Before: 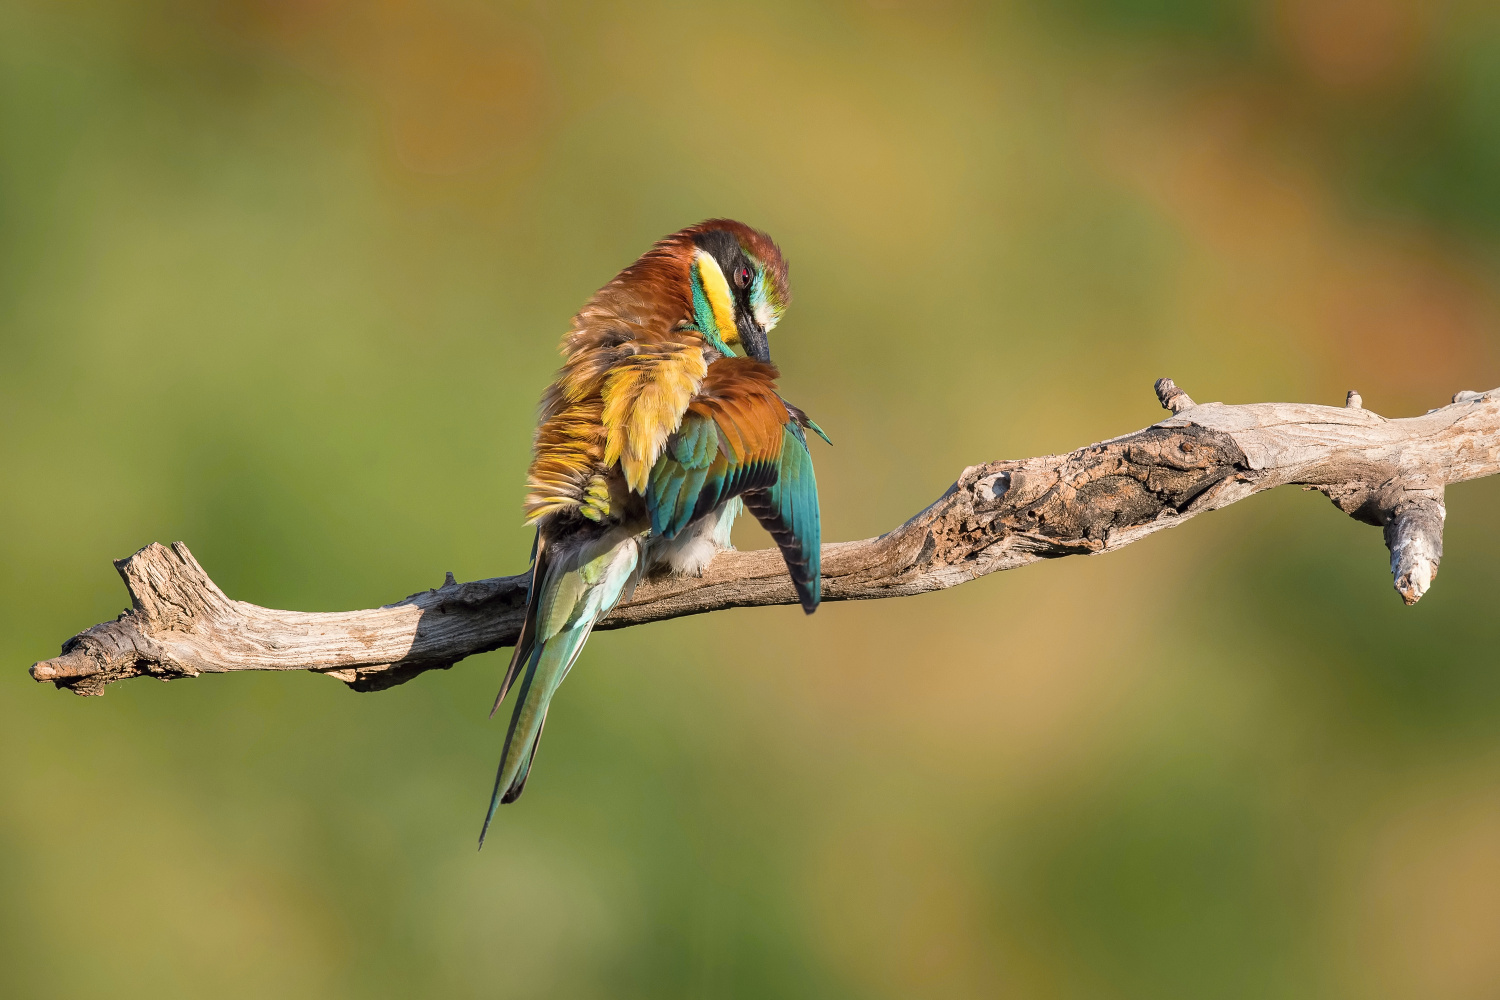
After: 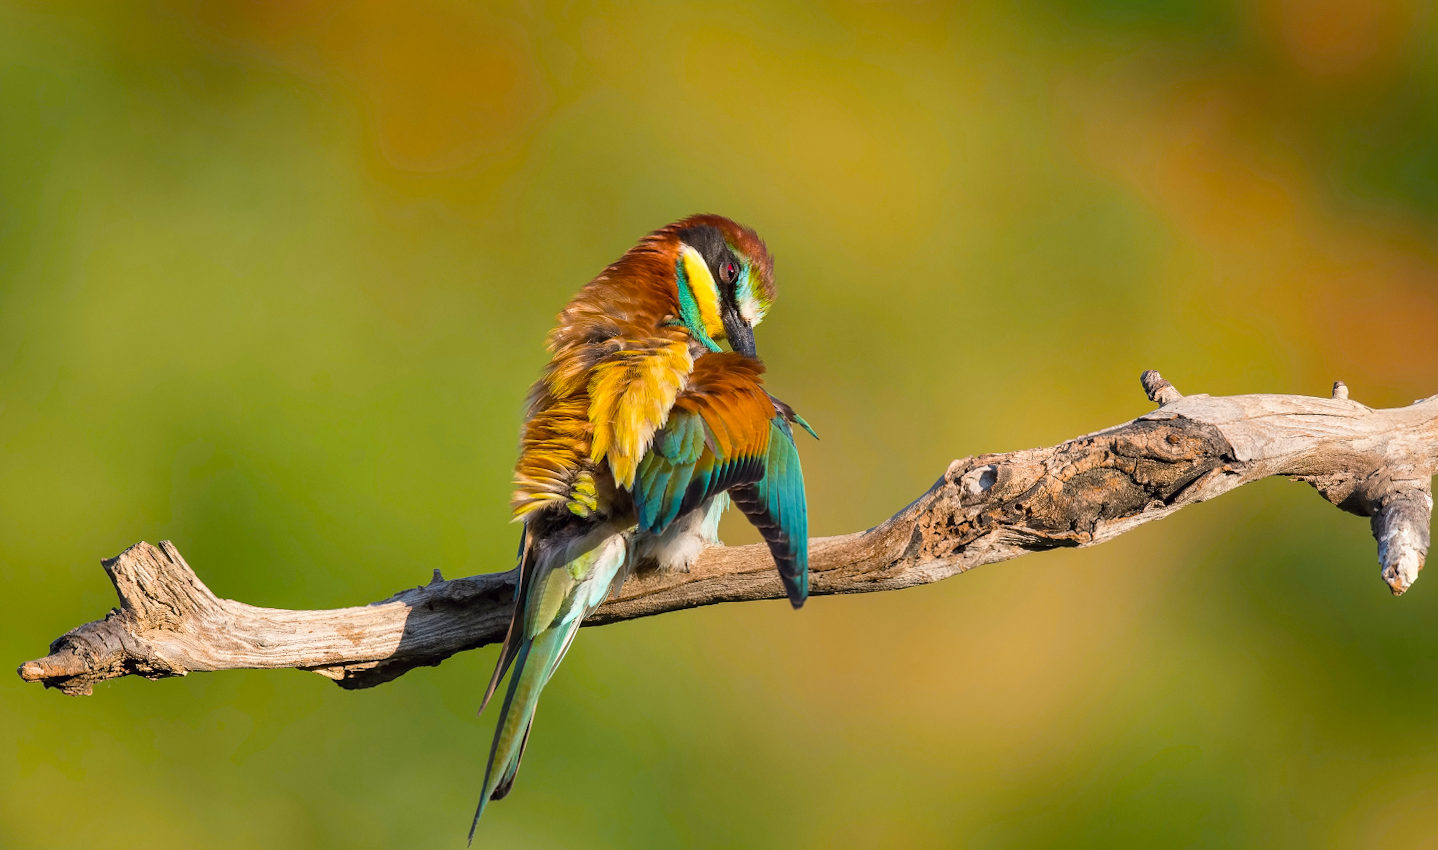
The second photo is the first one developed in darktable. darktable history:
color balance rgb: linear chroma grading › global chroma 8.633%, perceptual saturation grading › global saturation 18.661%
crop and rotate: angle 0.395°, left 0.396%, right 2.713%, bottom 14.063%
